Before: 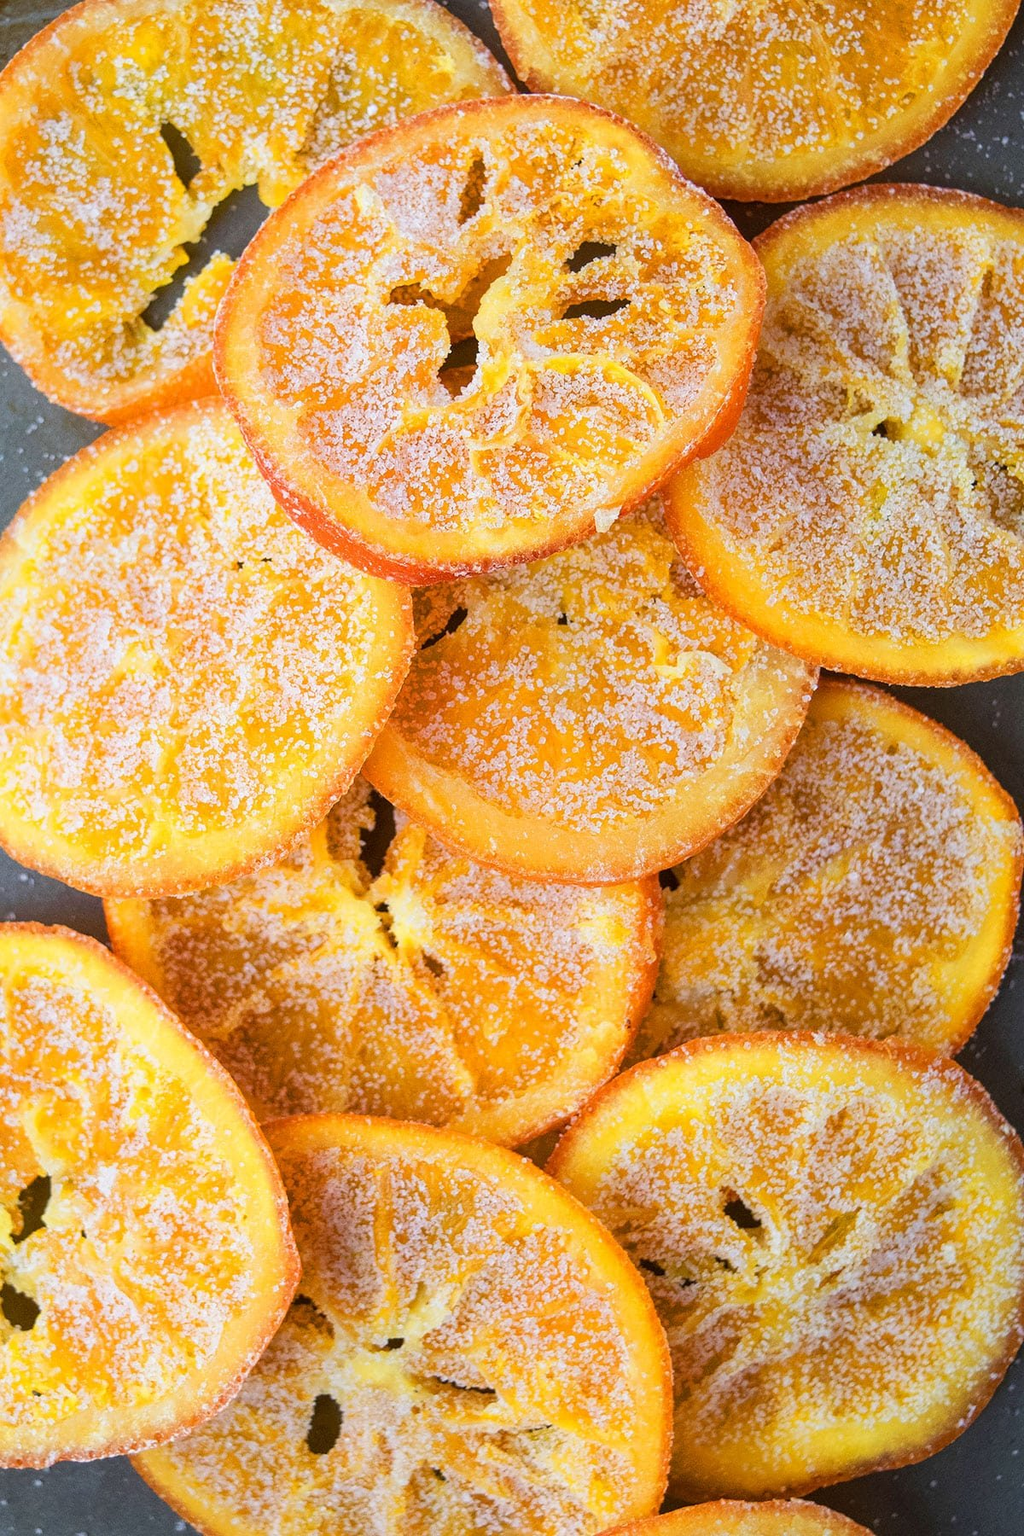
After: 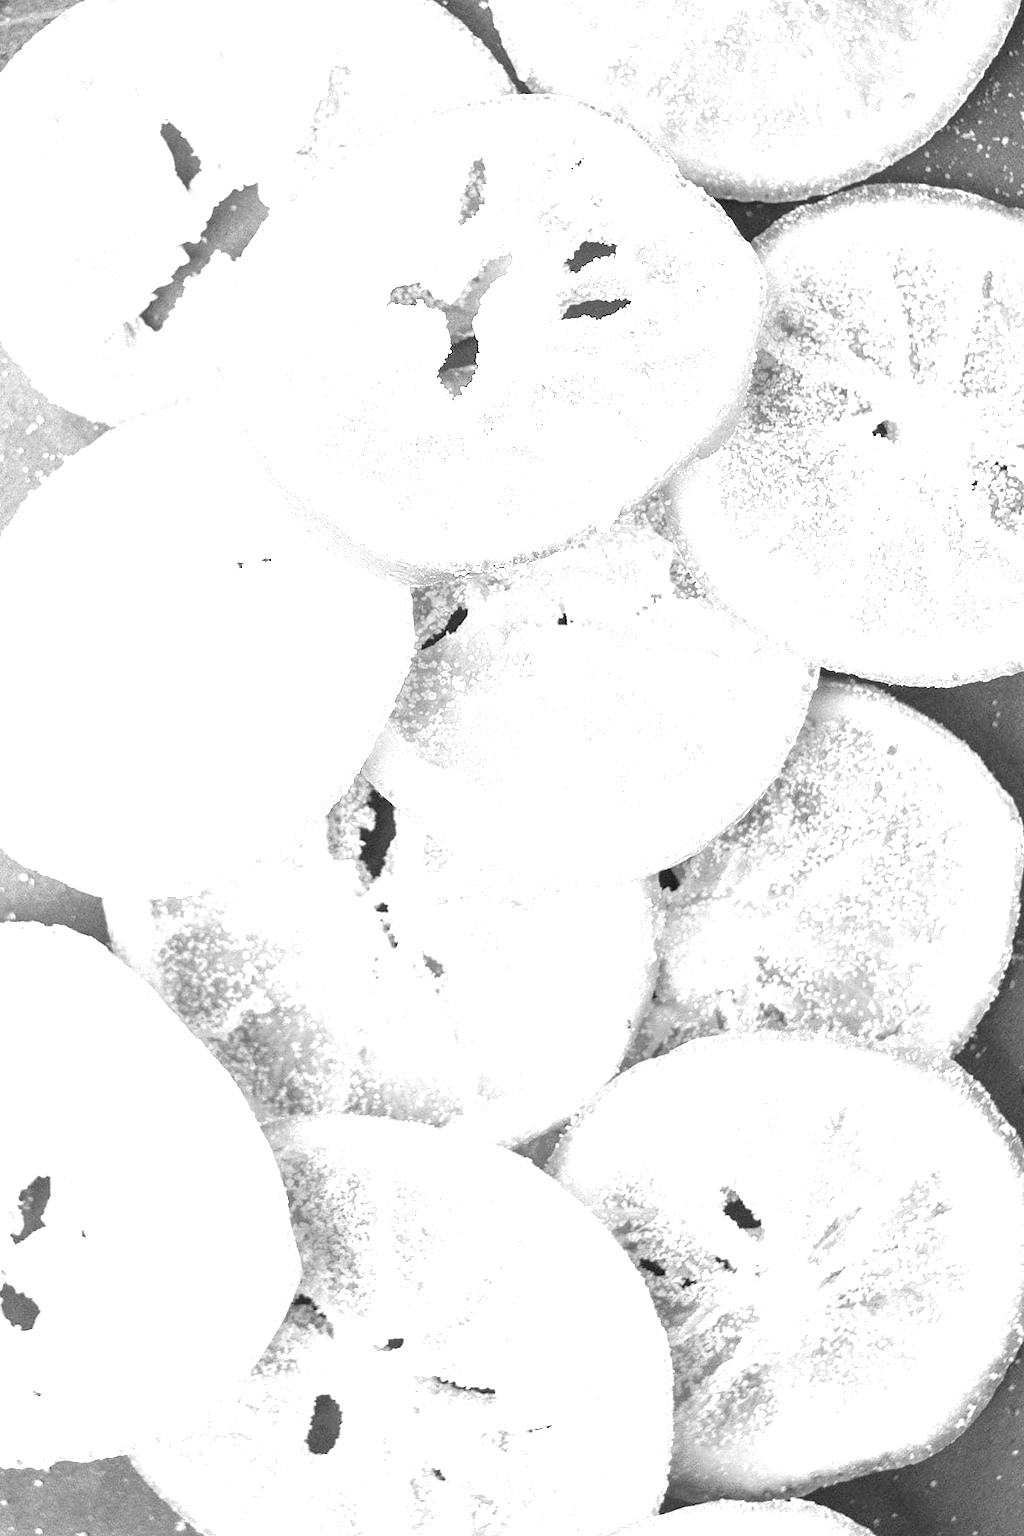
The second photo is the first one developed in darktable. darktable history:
exposure: exposure 2.003 EV, compensate highlight preservation false
monochrome: a -6.99, b 35.61, size 1.4
contrast brightness saturation: contrast 0.04, saturation 0.16
shadows and highlights: shadows 12, white point adjustment 1.2, highlights -0.36, soften with gaussian
